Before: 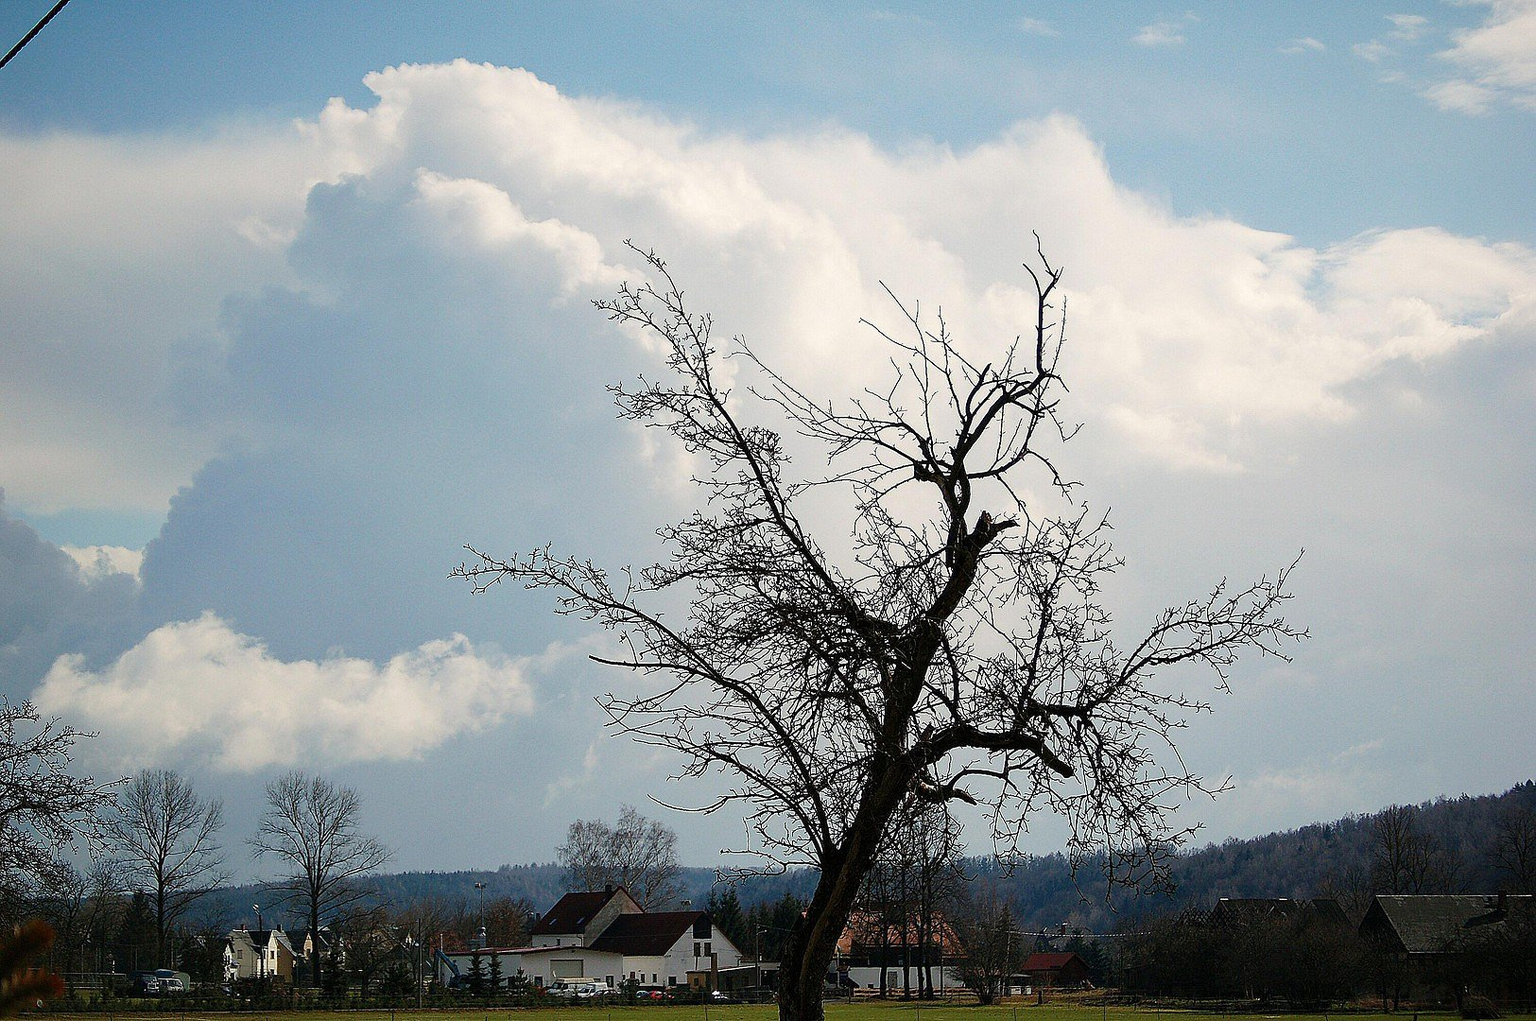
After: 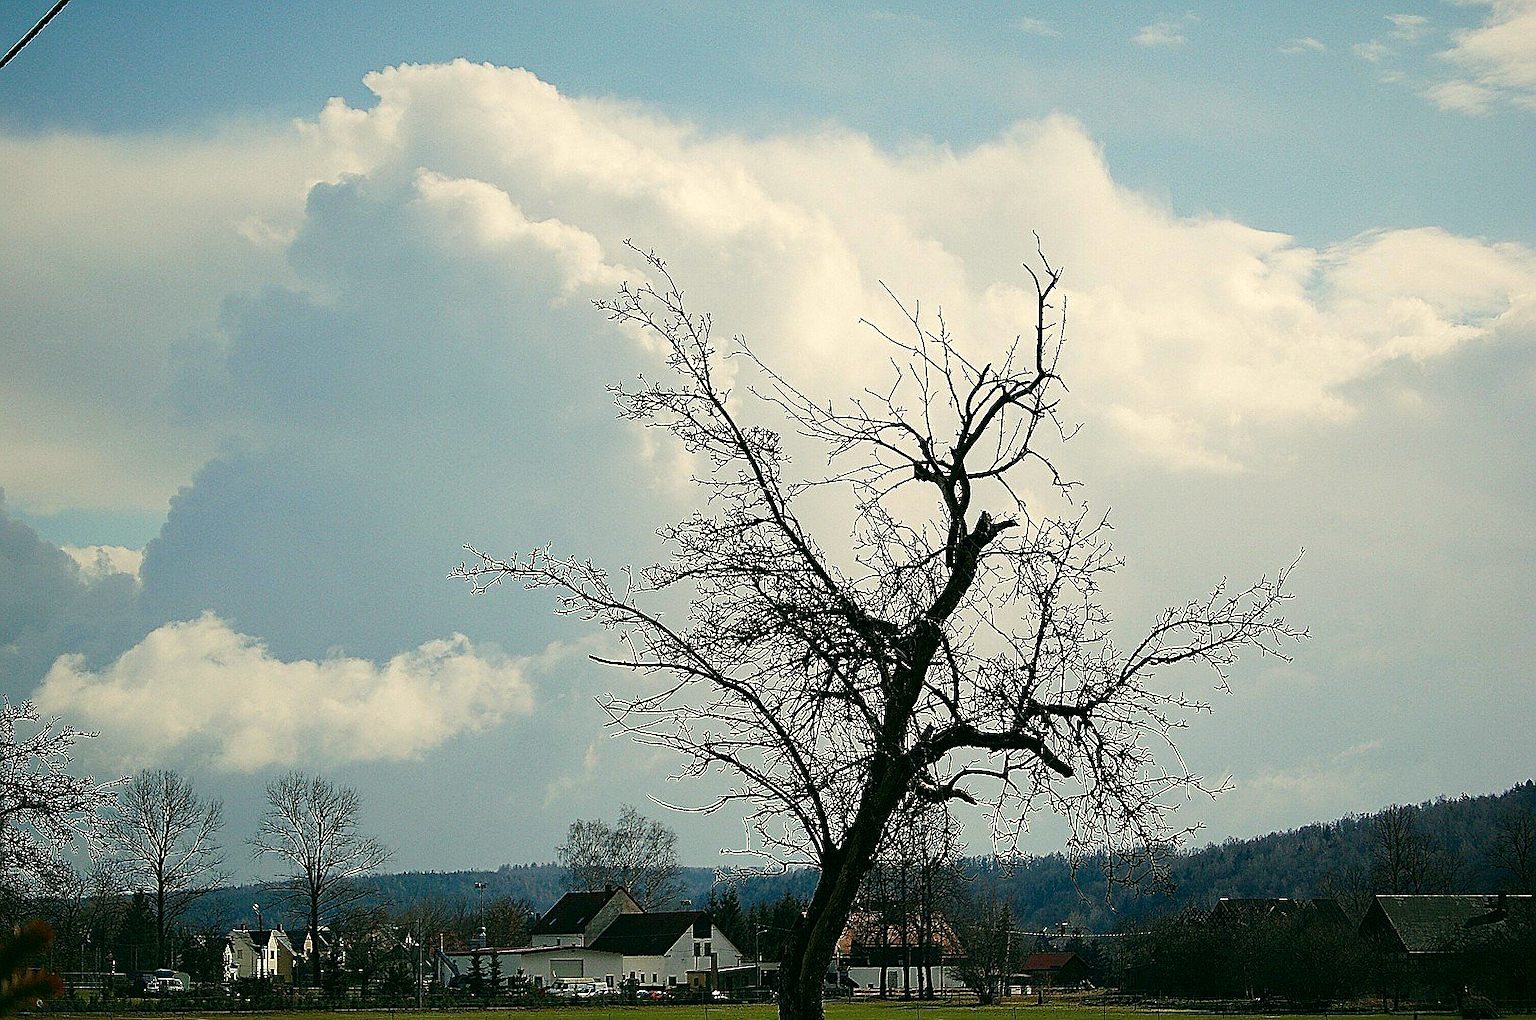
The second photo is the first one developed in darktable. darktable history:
sharpen: on, module defaults
color correction: highlights a* -0.56, highlights b* 9.34, shadows a* -8.83, shadows b* 1.37
